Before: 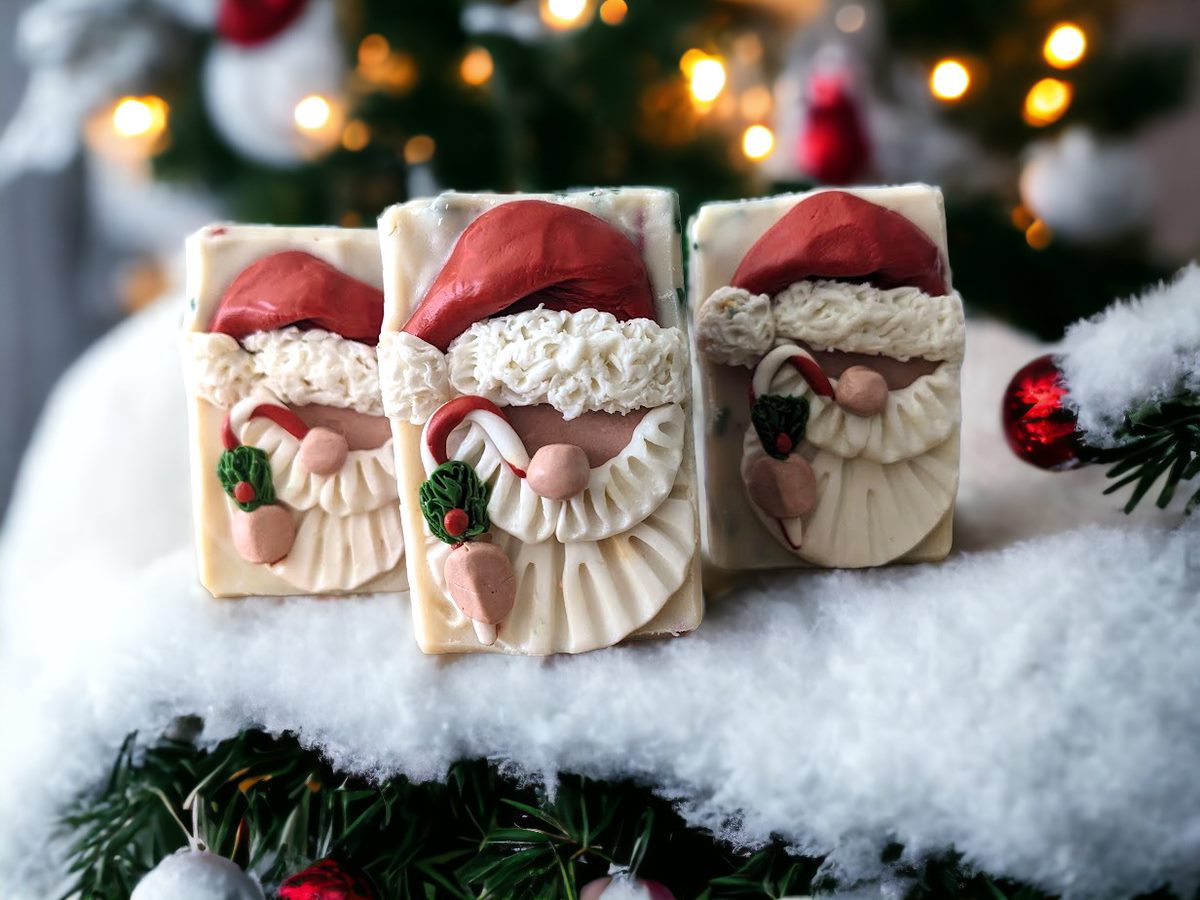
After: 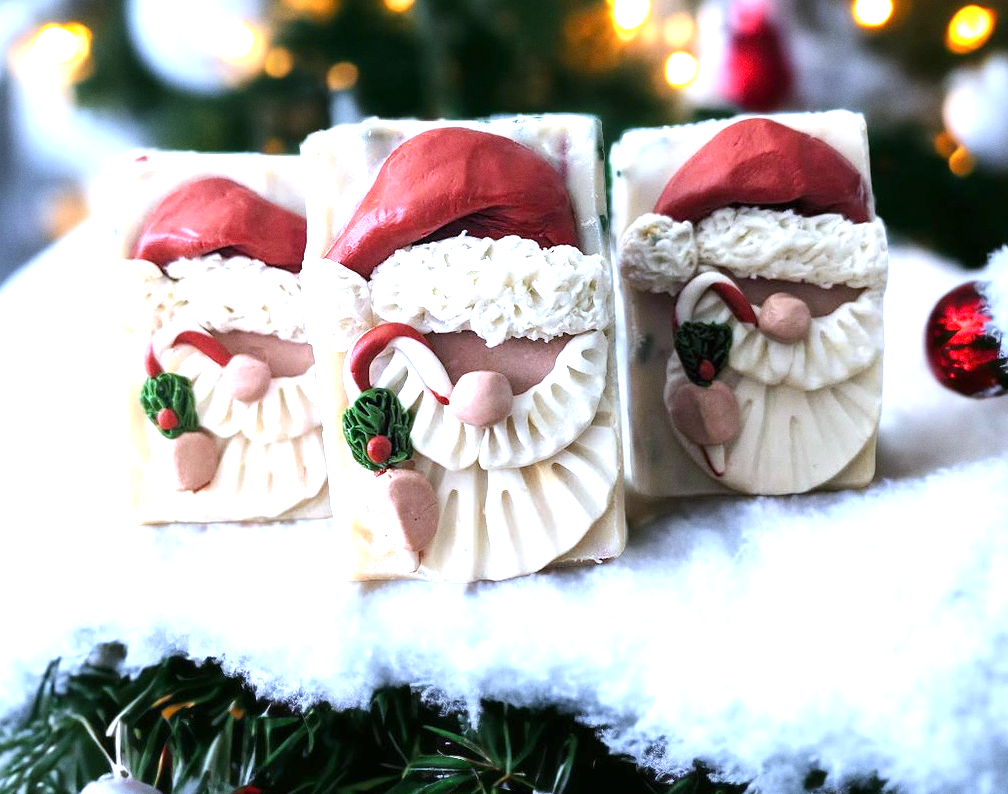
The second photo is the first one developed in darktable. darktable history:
white balance: red 0.926, green 1.003, blue 1.133
crop: left 6.446%, top 8.188%, right 9.538%, bottom 3.548%
grain: coarseness 0.09 ISO, strength 16.61%
tone equalizer: on, module defaults
exposure: black level correction 0, exposure 1.1 EV, compensate exposure bias true, compensate highlight preservation false
